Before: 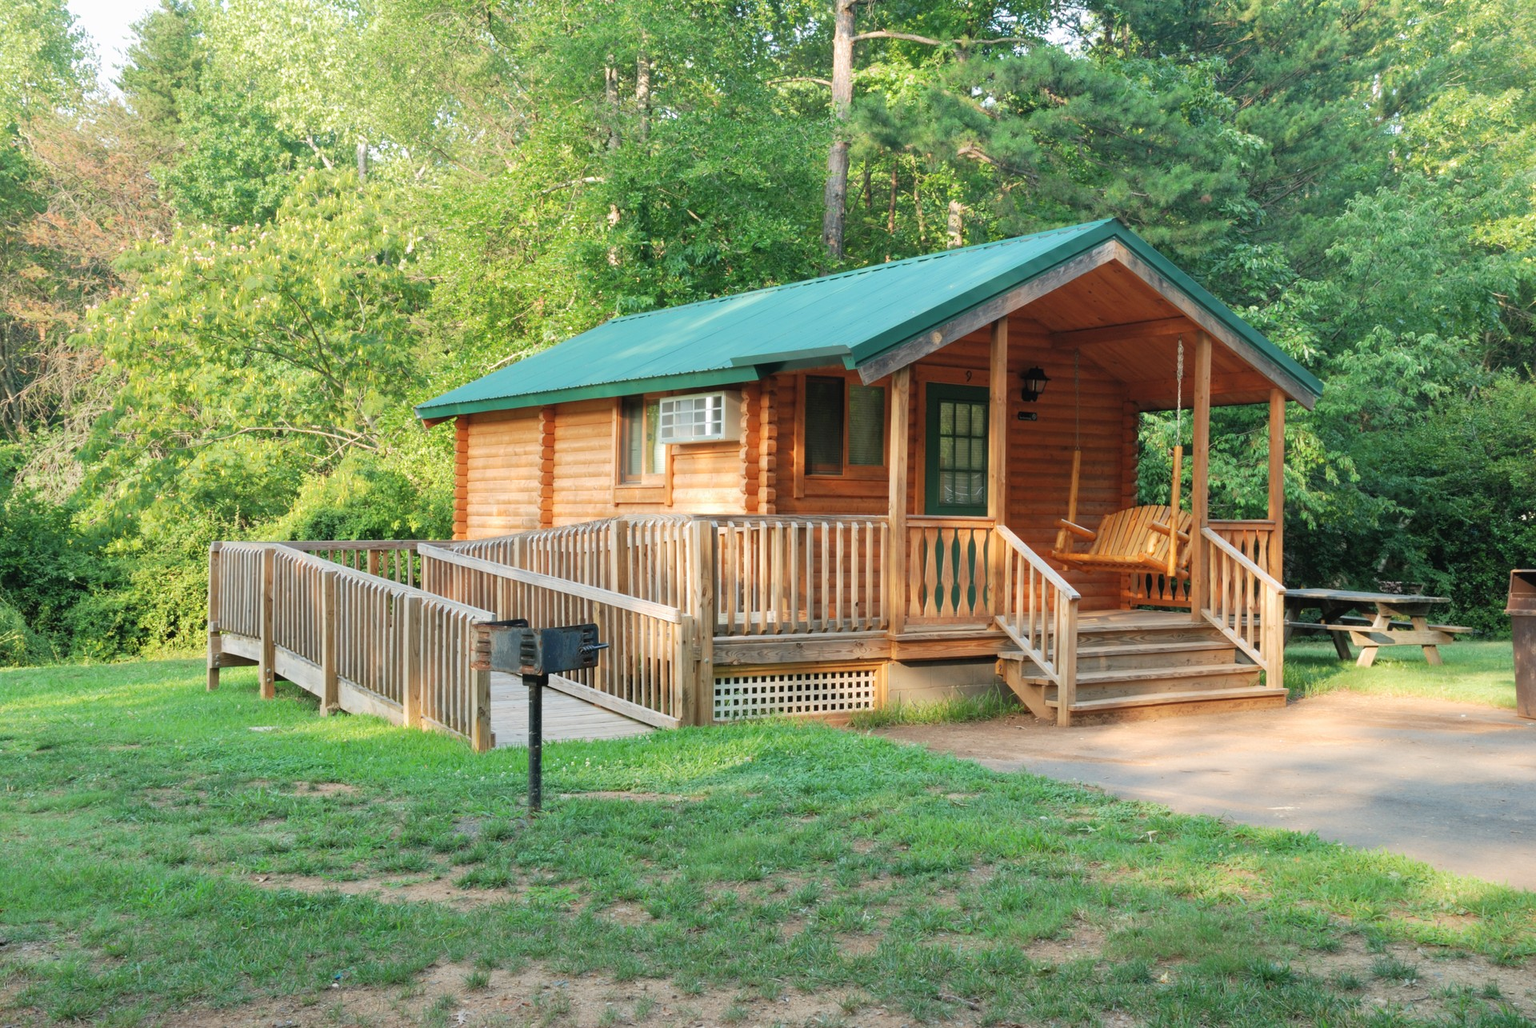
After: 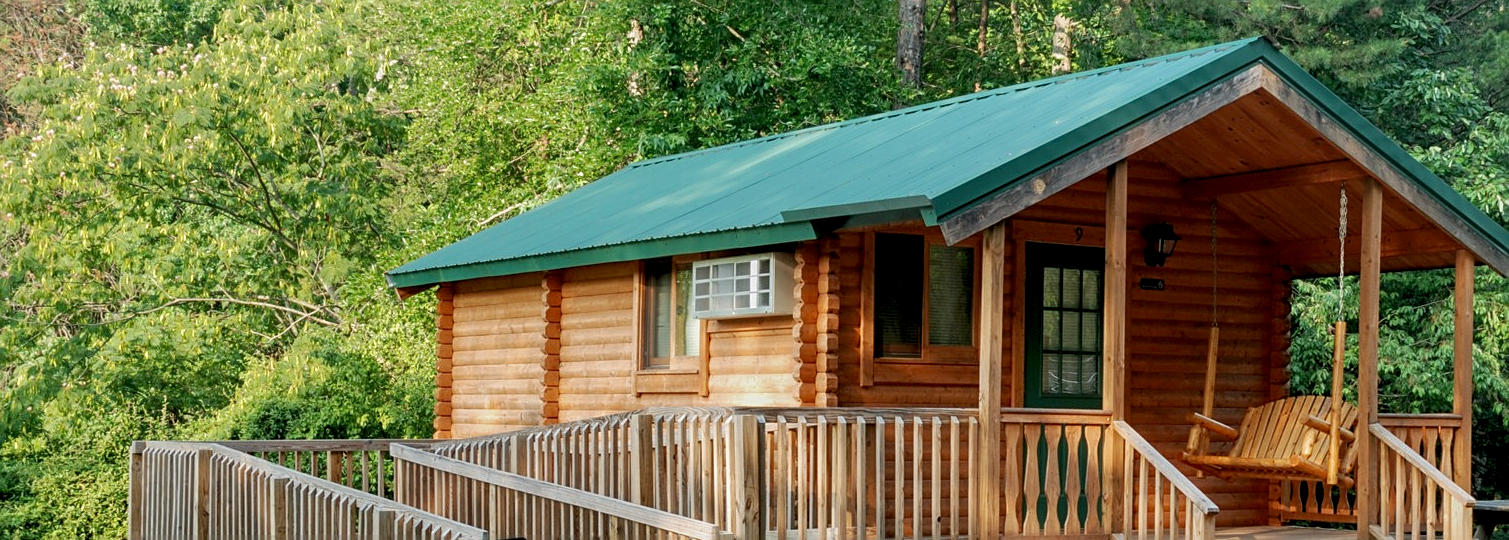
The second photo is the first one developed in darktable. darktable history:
crop: left 6.888%, top 18.429%, right 14.473%, bottom 39.523%
local contrast: detail 138%
exposure: black level correction 0.011, exposure -0.482 EV, compensate highlight preservation false
sharpen: on, module defaults
